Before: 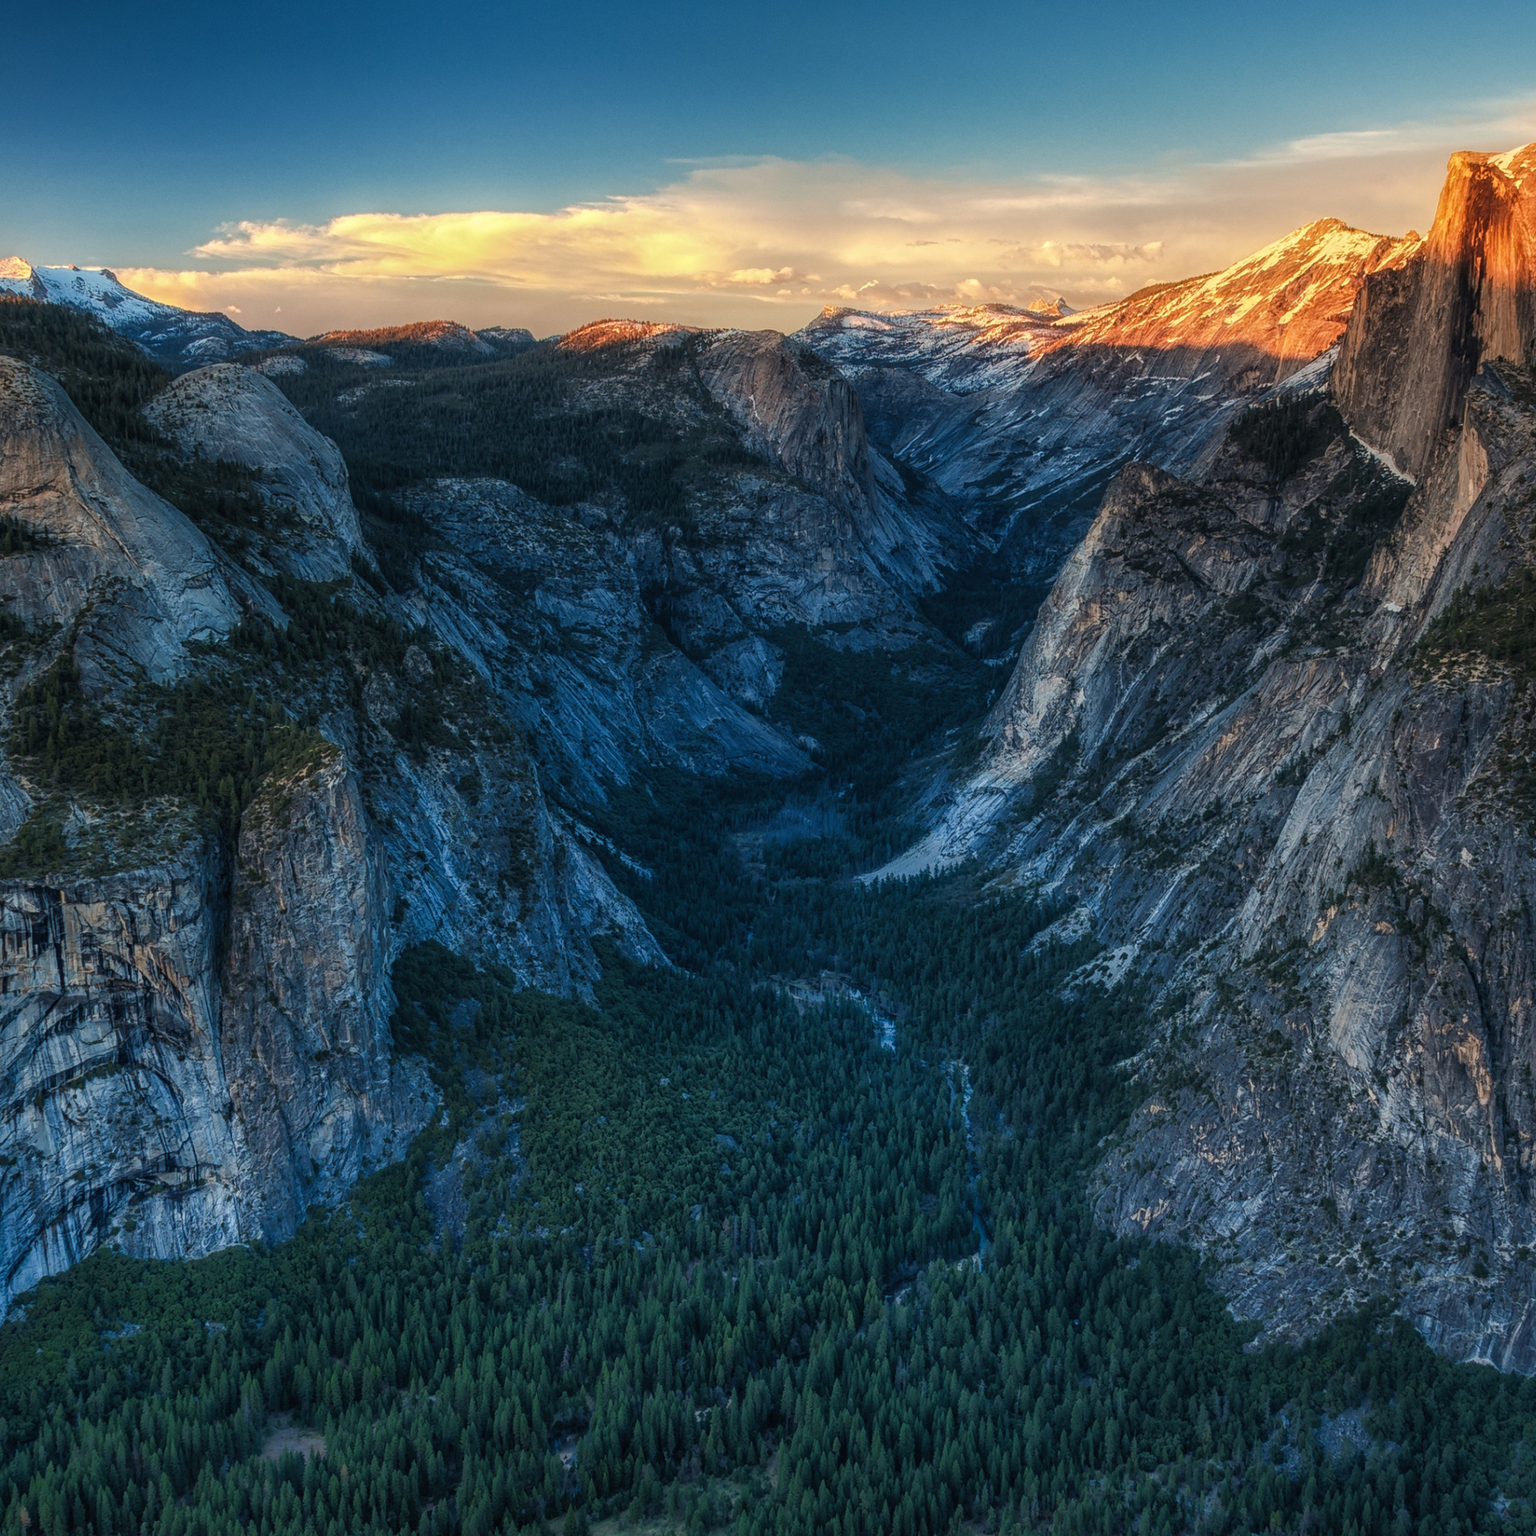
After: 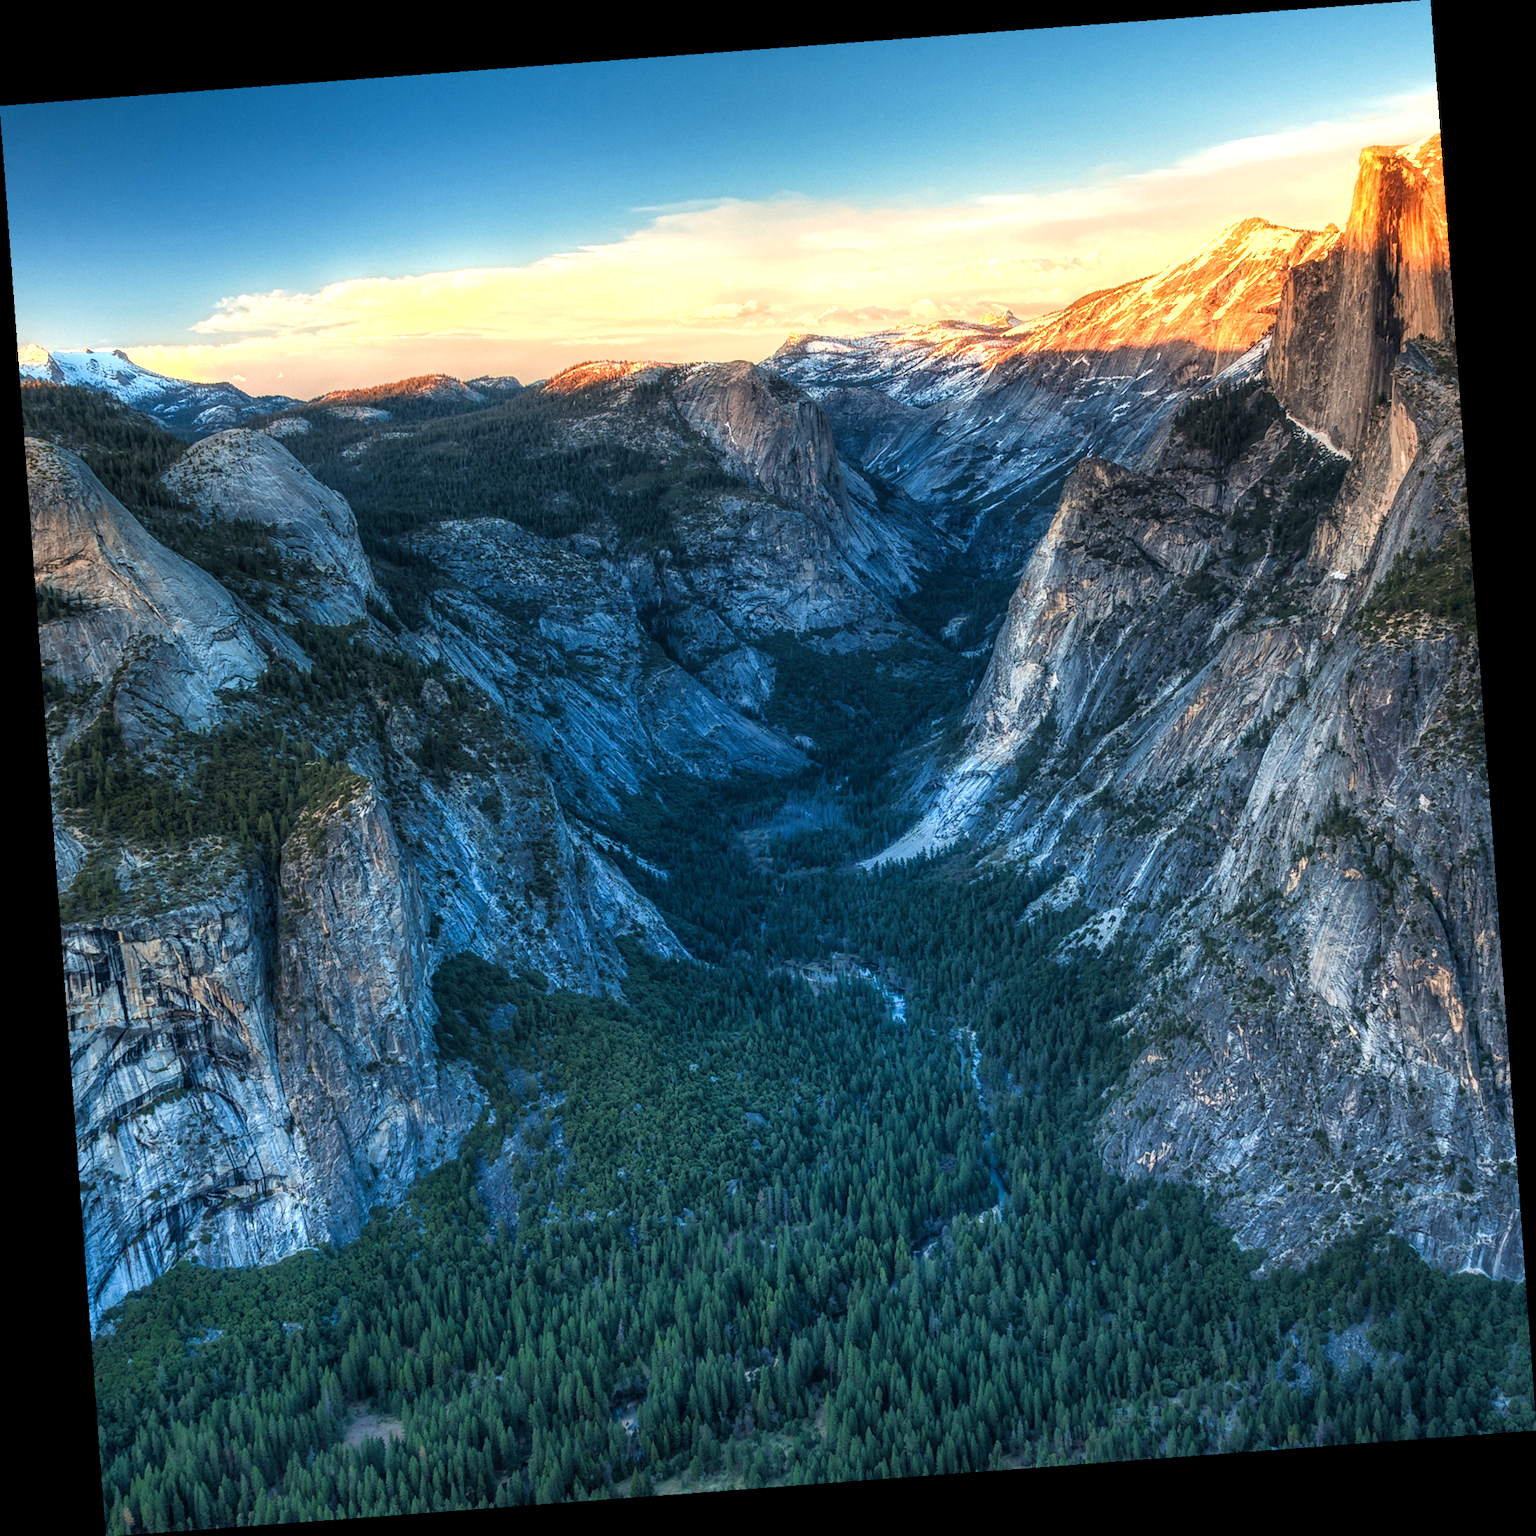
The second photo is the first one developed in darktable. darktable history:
exposure: black level correction 0.001, exposure 1 EV, compensate highlight preservation false
rotate and perspective: rotation -4.25°, automatic cropping off
